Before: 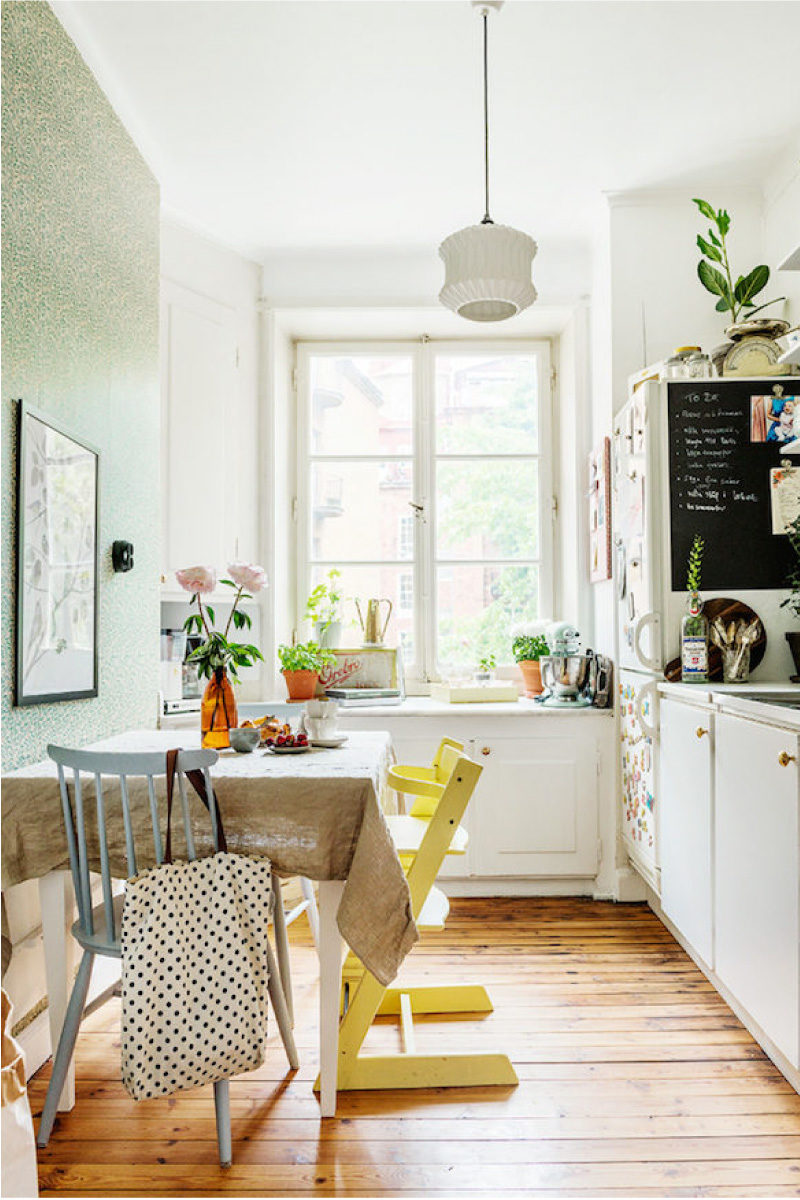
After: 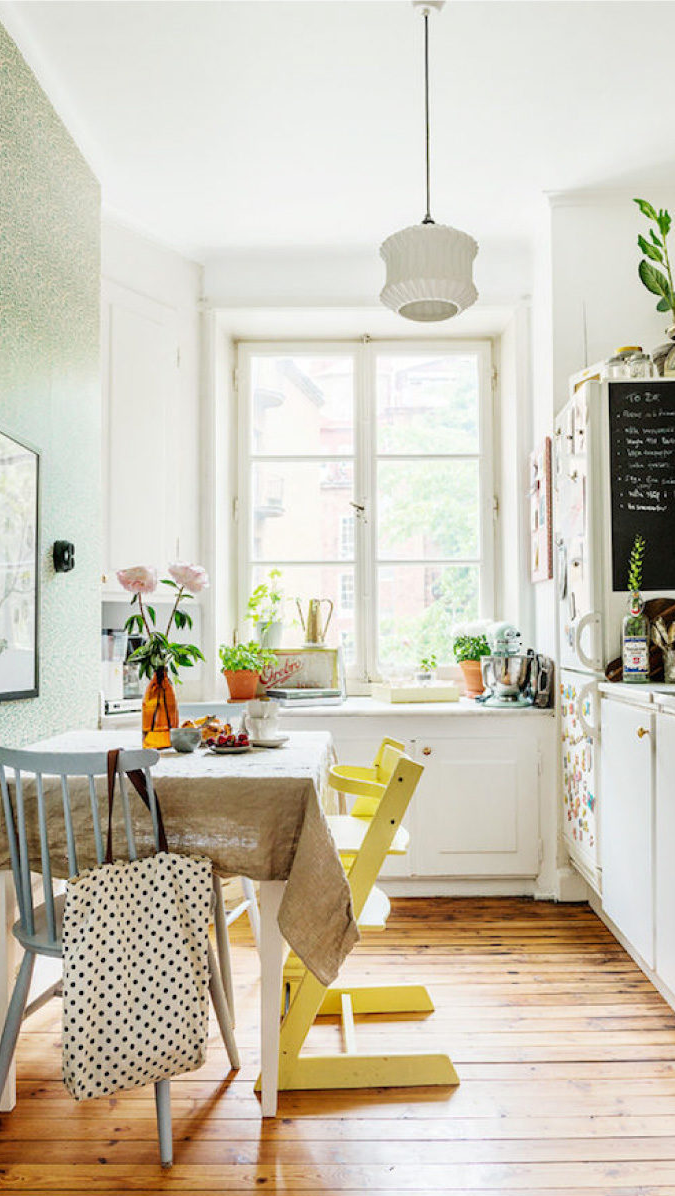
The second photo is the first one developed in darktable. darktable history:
crop: left 7.413%, right 7.82%
